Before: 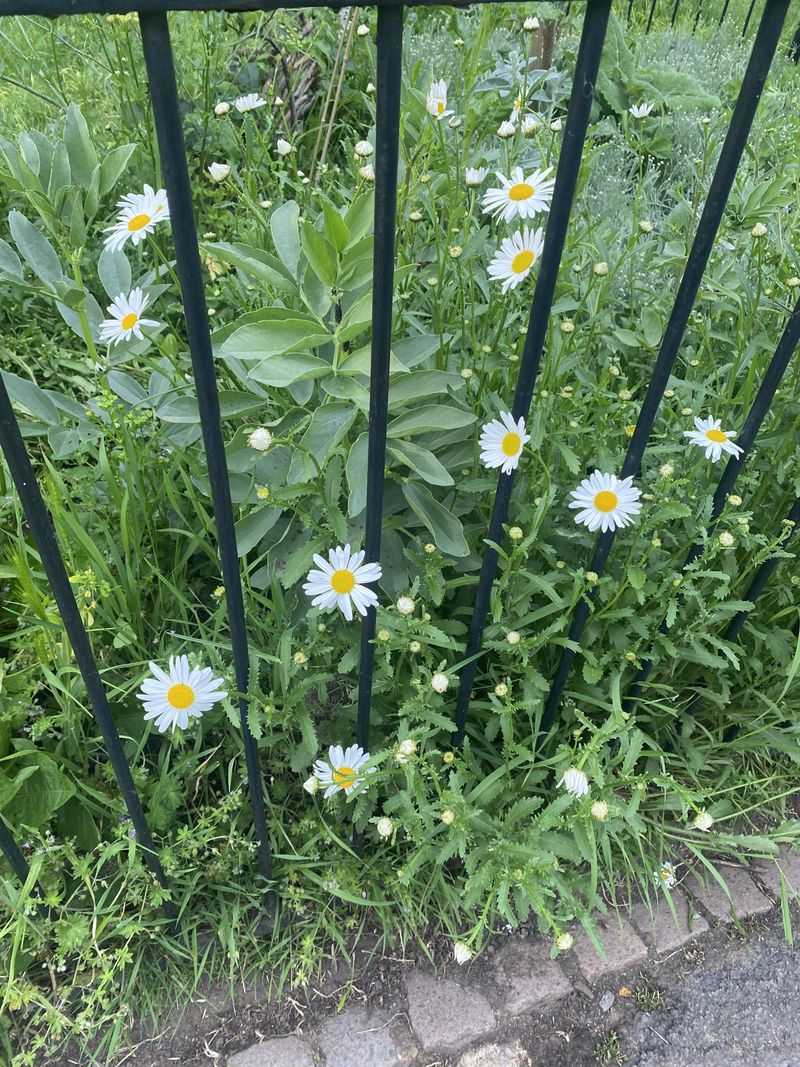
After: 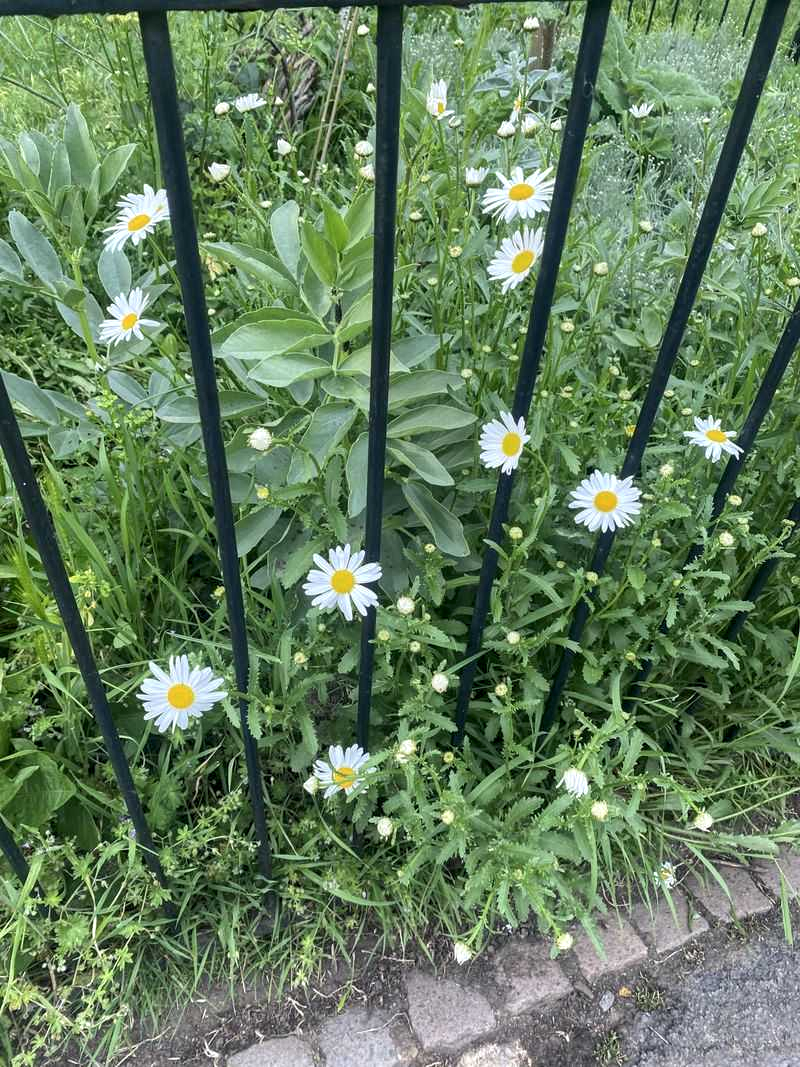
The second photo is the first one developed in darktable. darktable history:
local contrast: highlights 87%, shadows 83%
